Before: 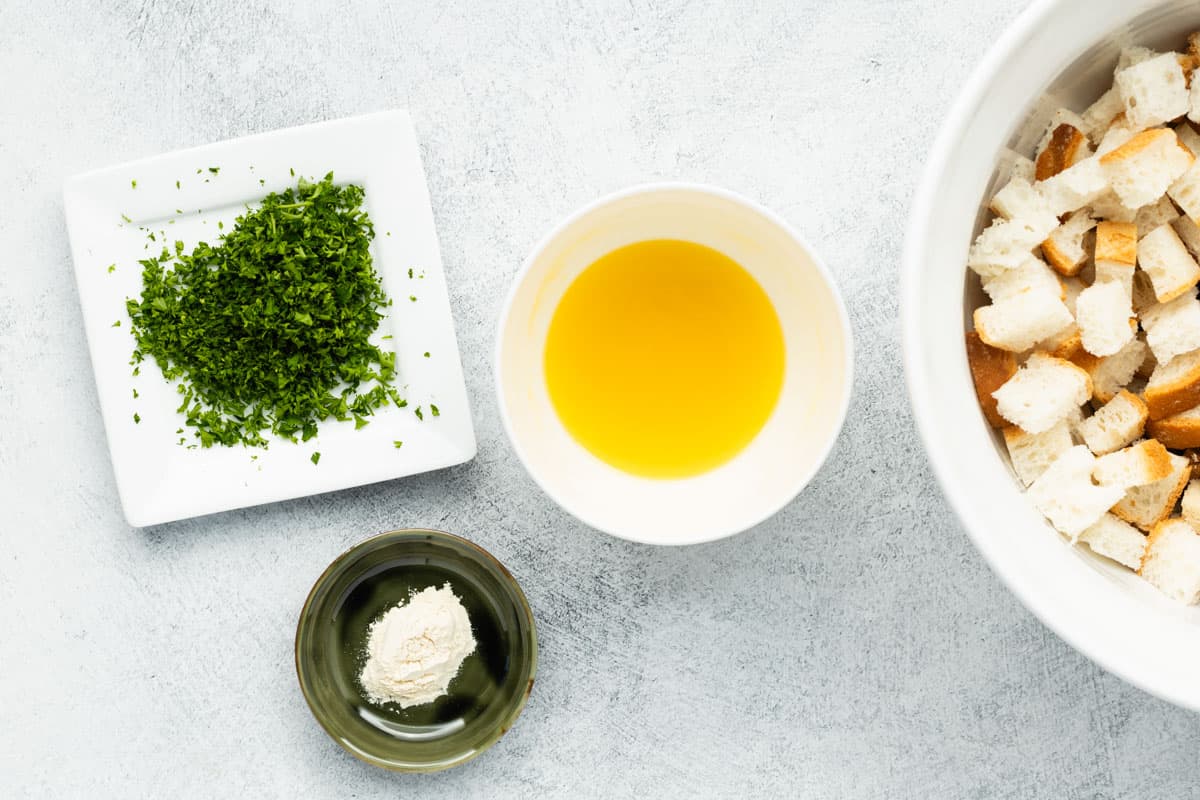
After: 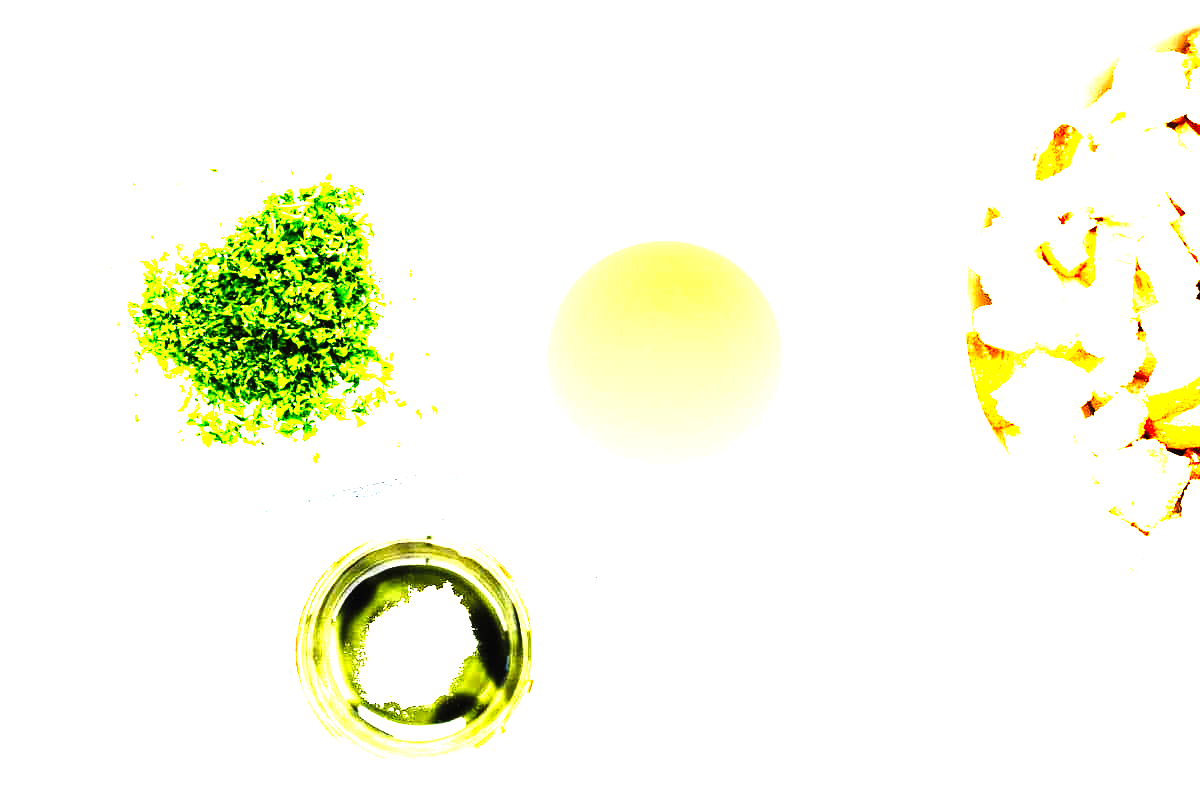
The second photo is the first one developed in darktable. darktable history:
base curve: curves: ch0 [(0, 0) (0, 0) (0.002, 0.001) (0.008, 0.003) (0.019, 0.011) (0.037, 0.037) (0.064, 0.11) (0.102, 0.232) (0.152, 0.379) (0.216, 0.524) (0.296, 0.665) (0.394, 0.789) (0.512, 0.881) (0.651, 0.945) (0.813, 0.986) (1, 1)], preserve colors none
levels: levels [0, 0.281, 0.562]
exposure: black level correction 0, exposure 0.7 EV, compensate exposure bias true, compensate highlight preservation false
